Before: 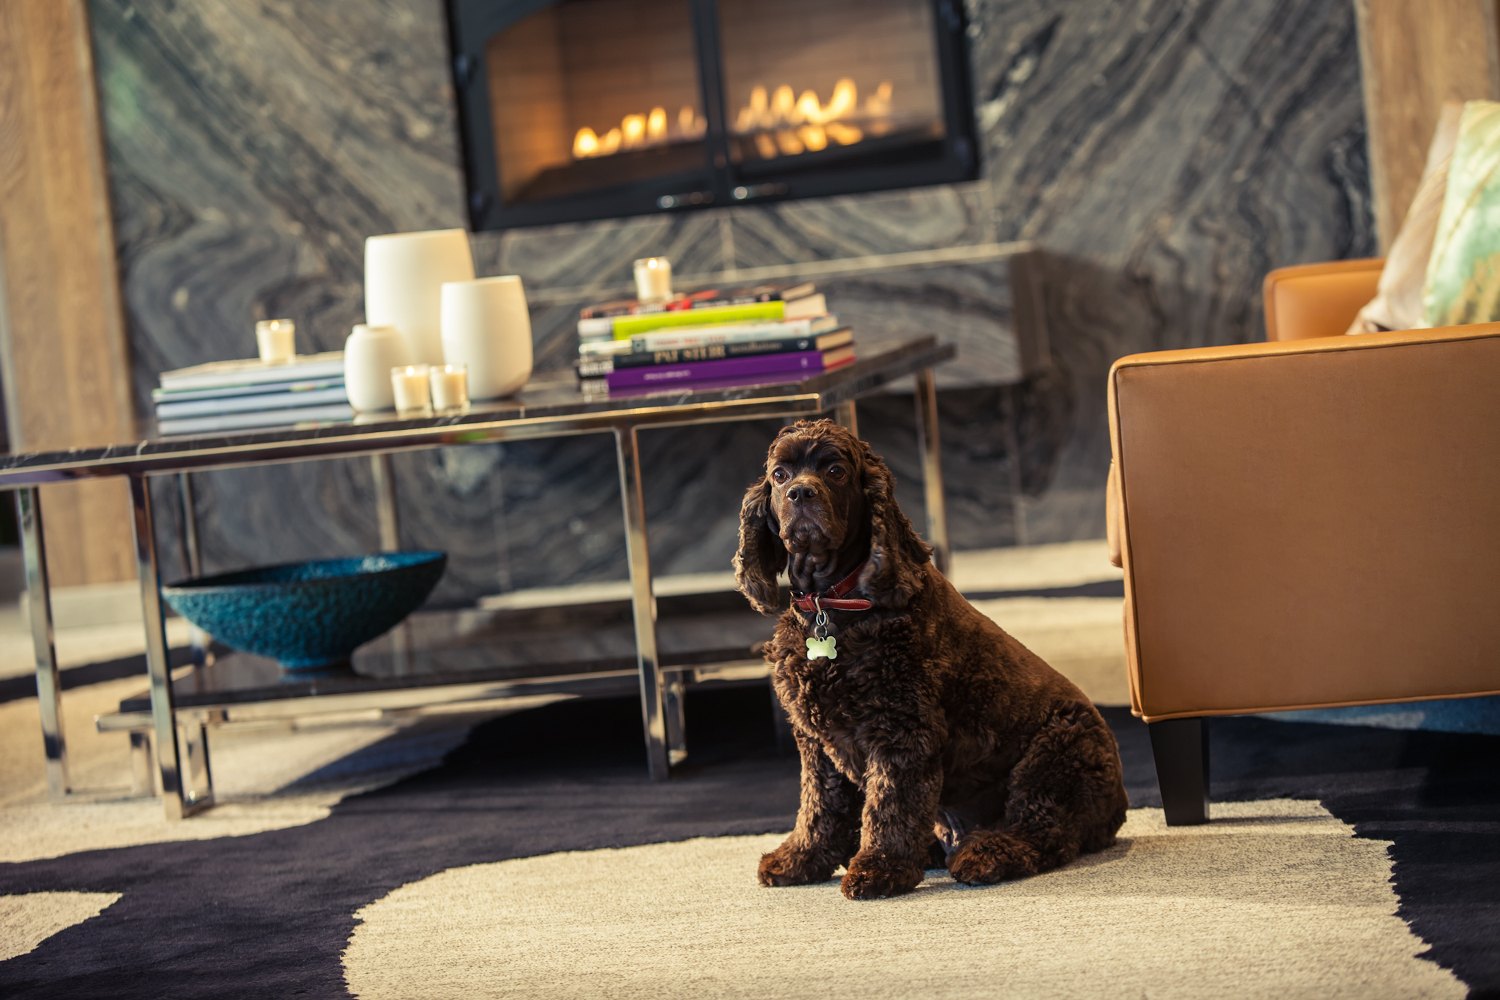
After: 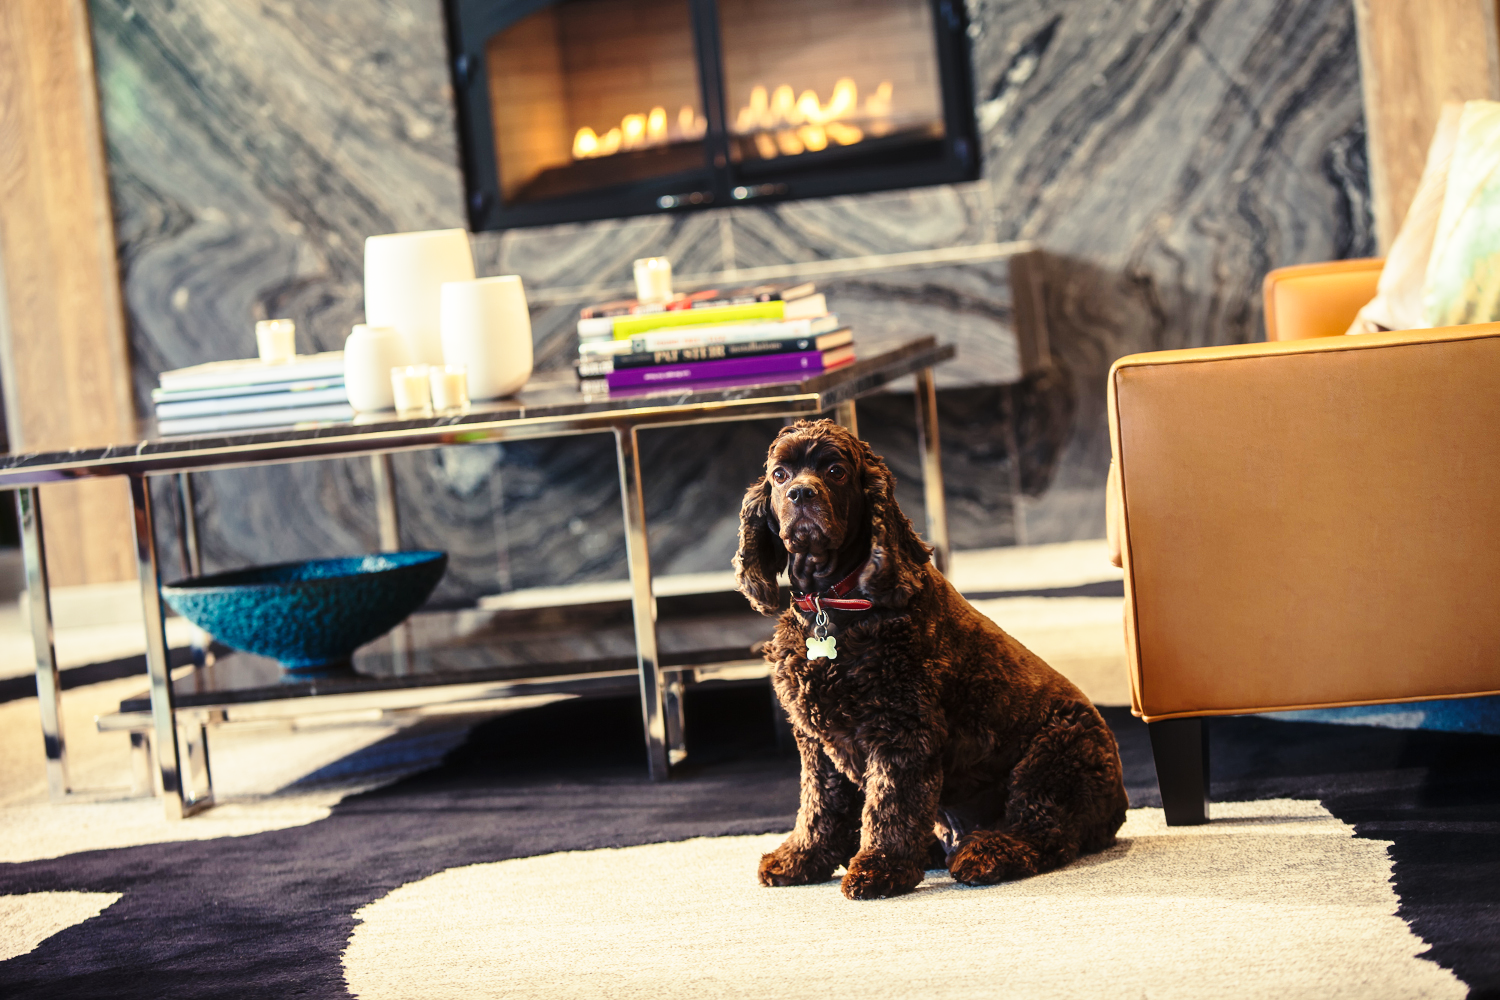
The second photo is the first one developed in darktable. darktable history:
base curve: curves: ch0 [(0, 0) (0.028, 0.03) (0.121, 0.232) (0.46, 0.748) (0.859, 0.968) (1, 1)], preserve colors none
haze removal: strength -0.05
contrast brightness saturation: contrast 0.1, brightness 0.02, saturation 0.02
